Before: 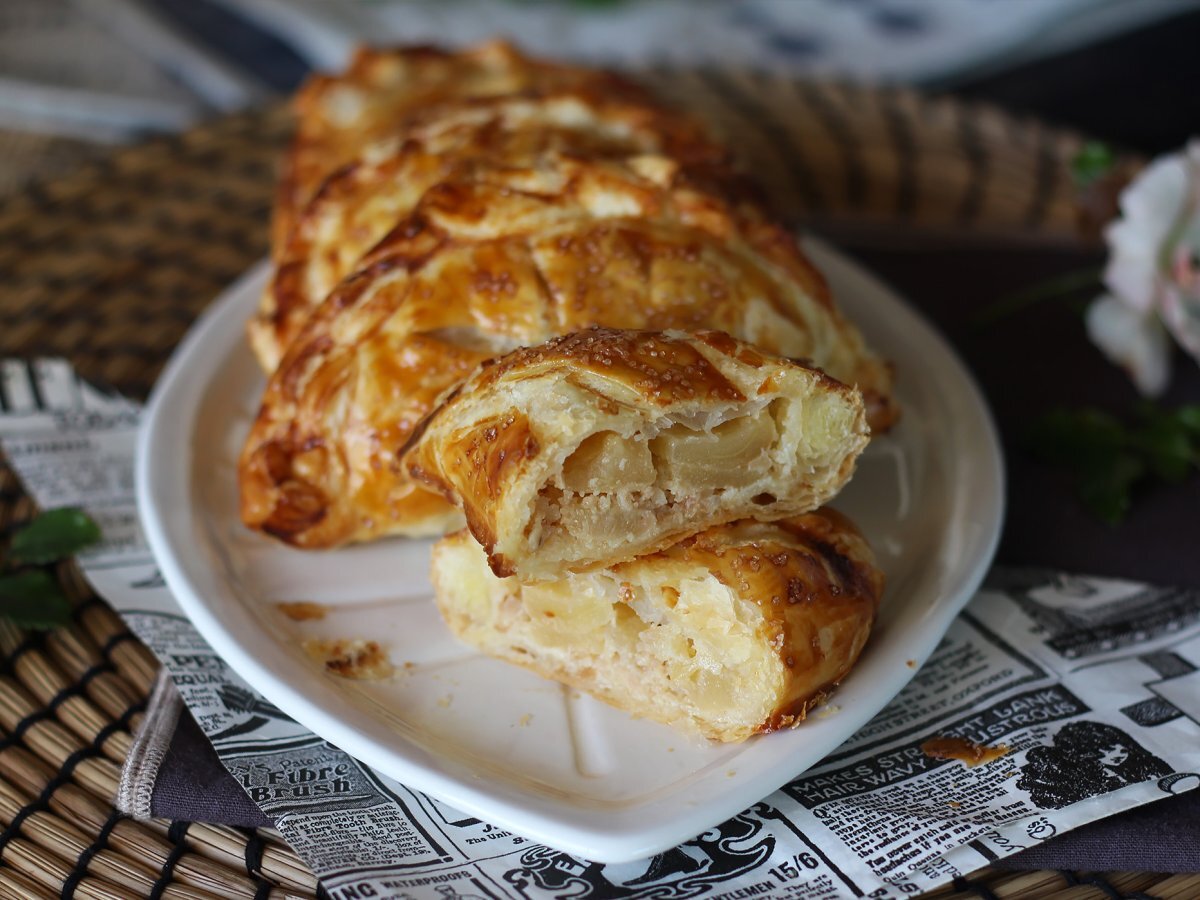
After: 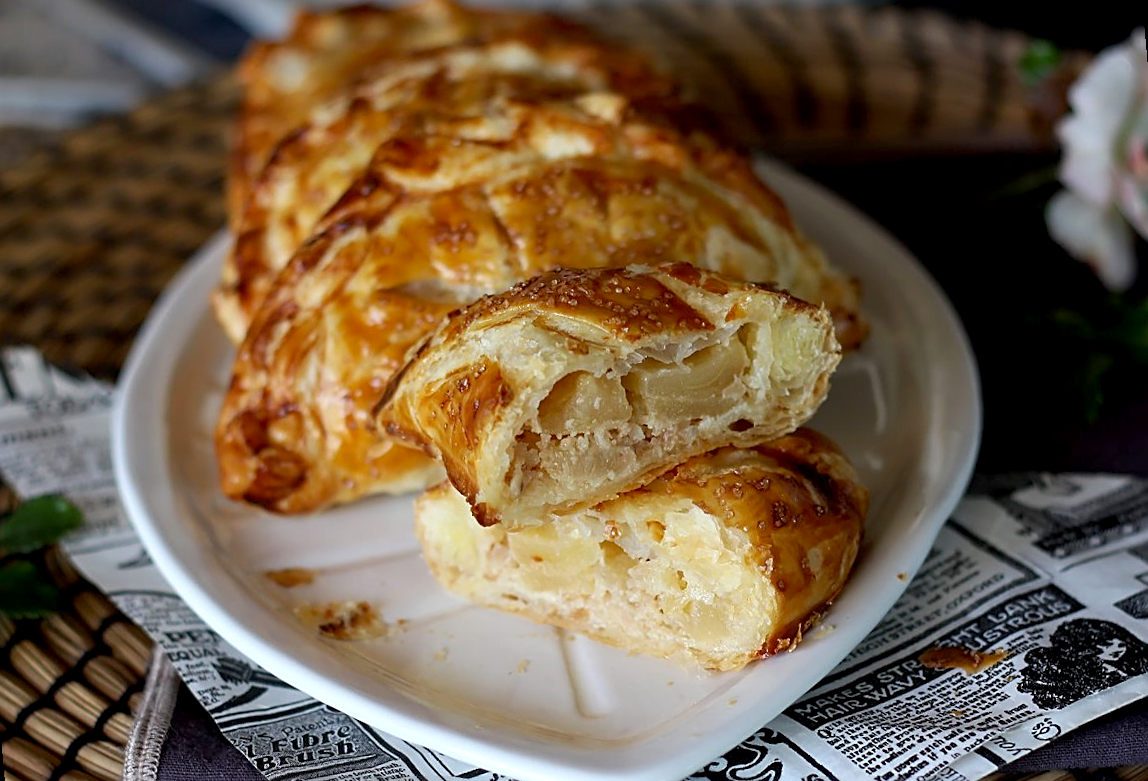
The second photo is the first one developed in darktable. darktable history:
sharpen: on, module defaults
rotate and perspective: rotation -5°, crop left 0.05, crop right 0.952, crop top 0.11, crop bottom 0.89
exposure: black level correction 0.007, exposure 0.159 EV, compensate highlight preservation false
